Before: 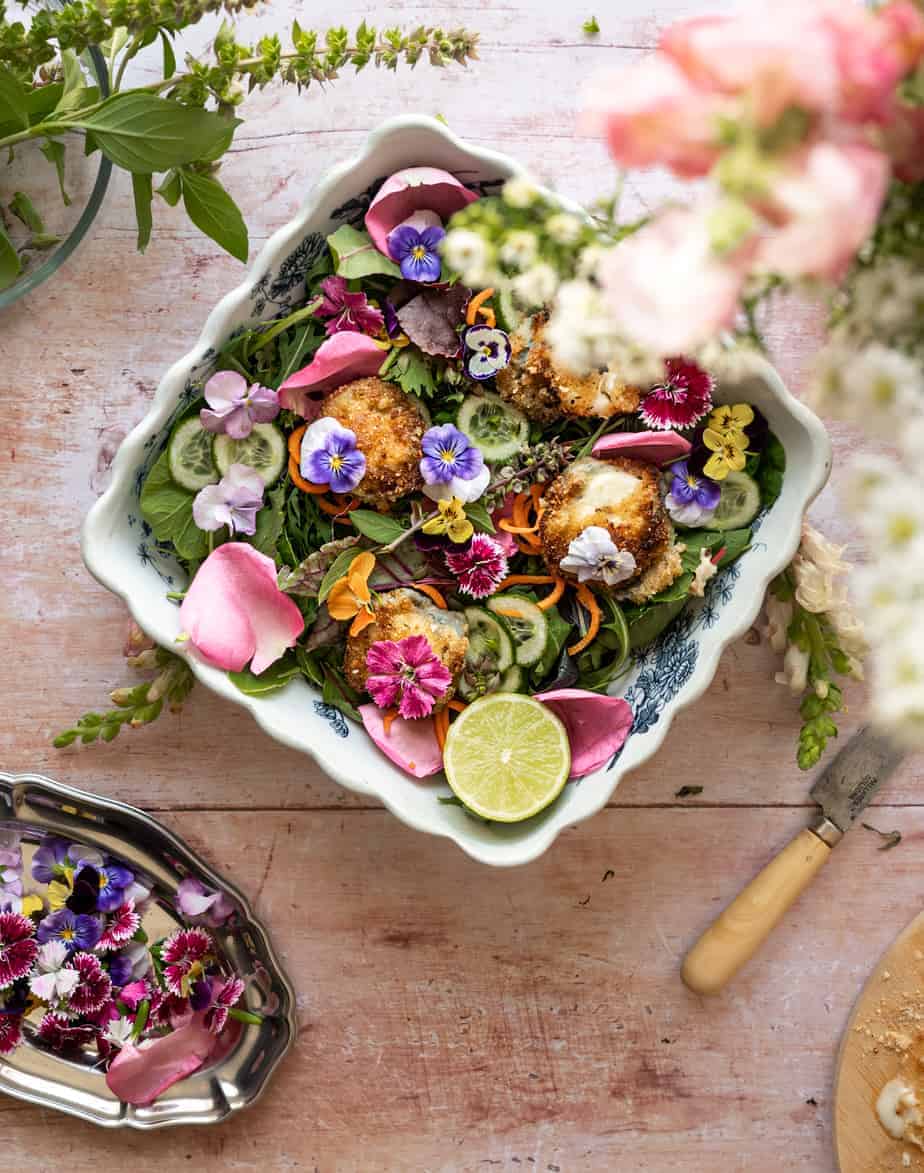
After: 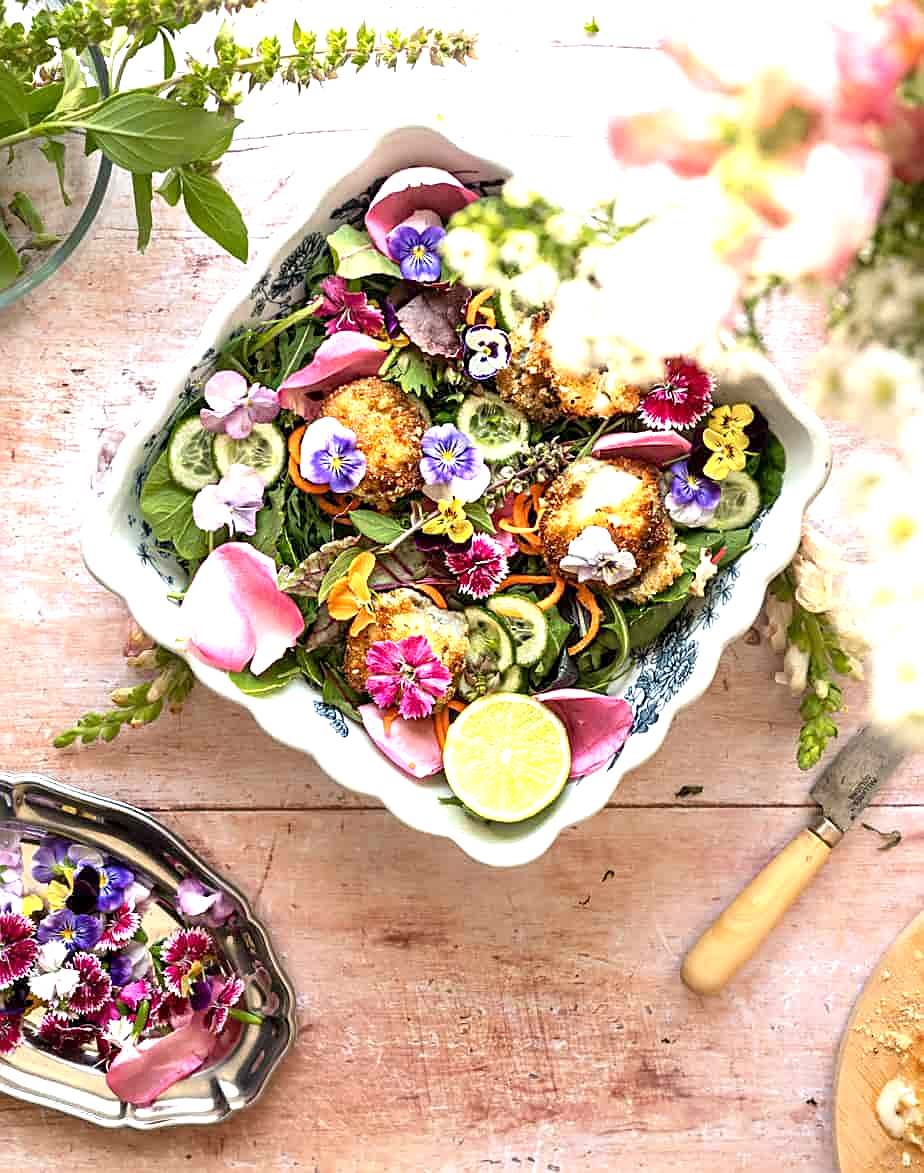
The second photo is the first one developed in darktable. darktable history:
sharpen: on, module defaults
exposure: black level correction 0.001, exposure 0.955 EV, compensate highlight preservation false
